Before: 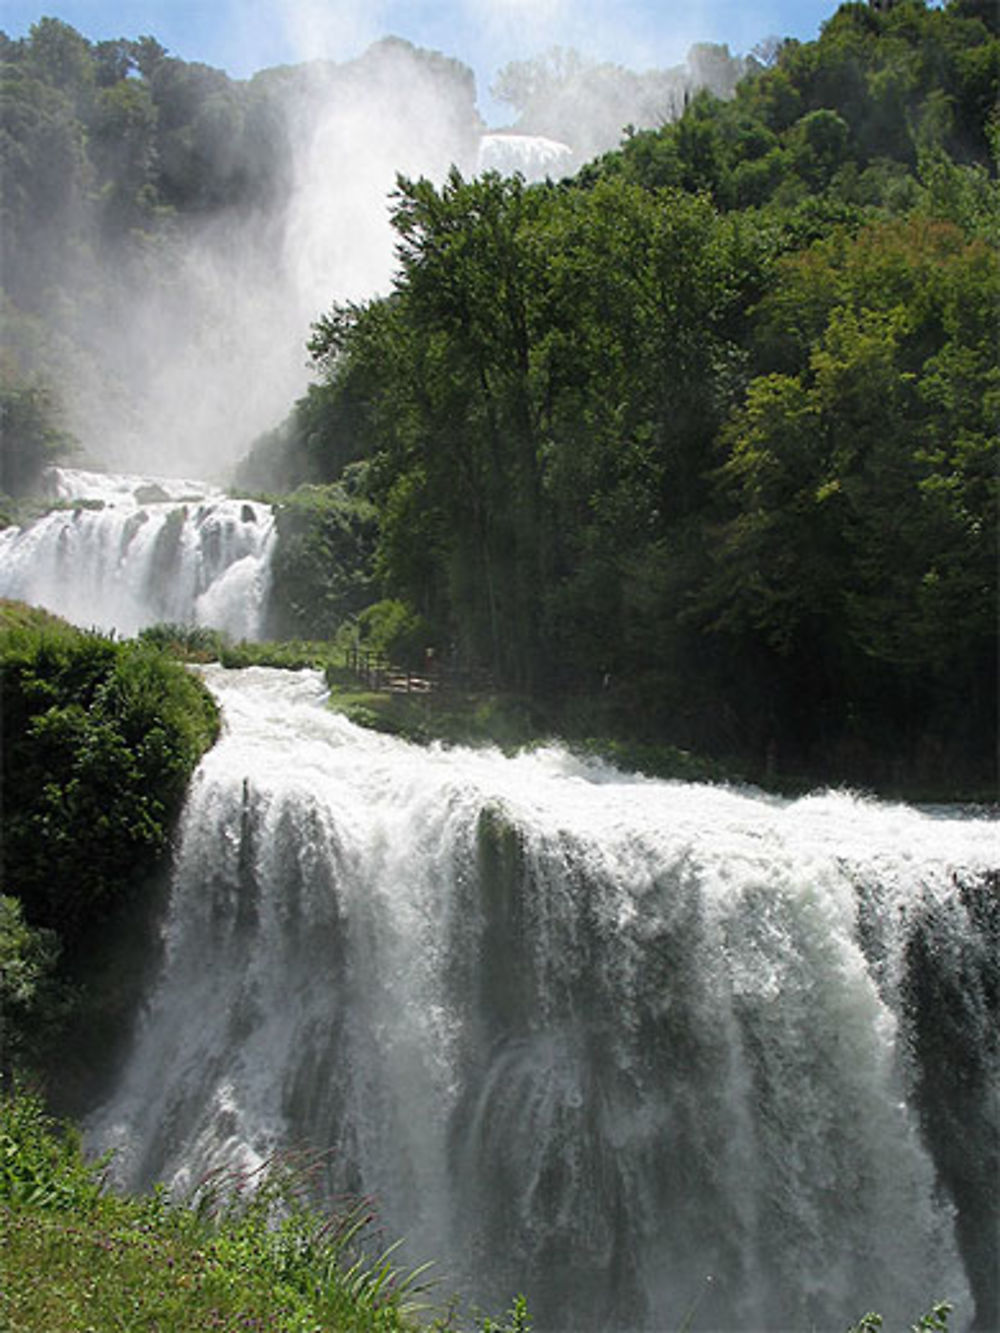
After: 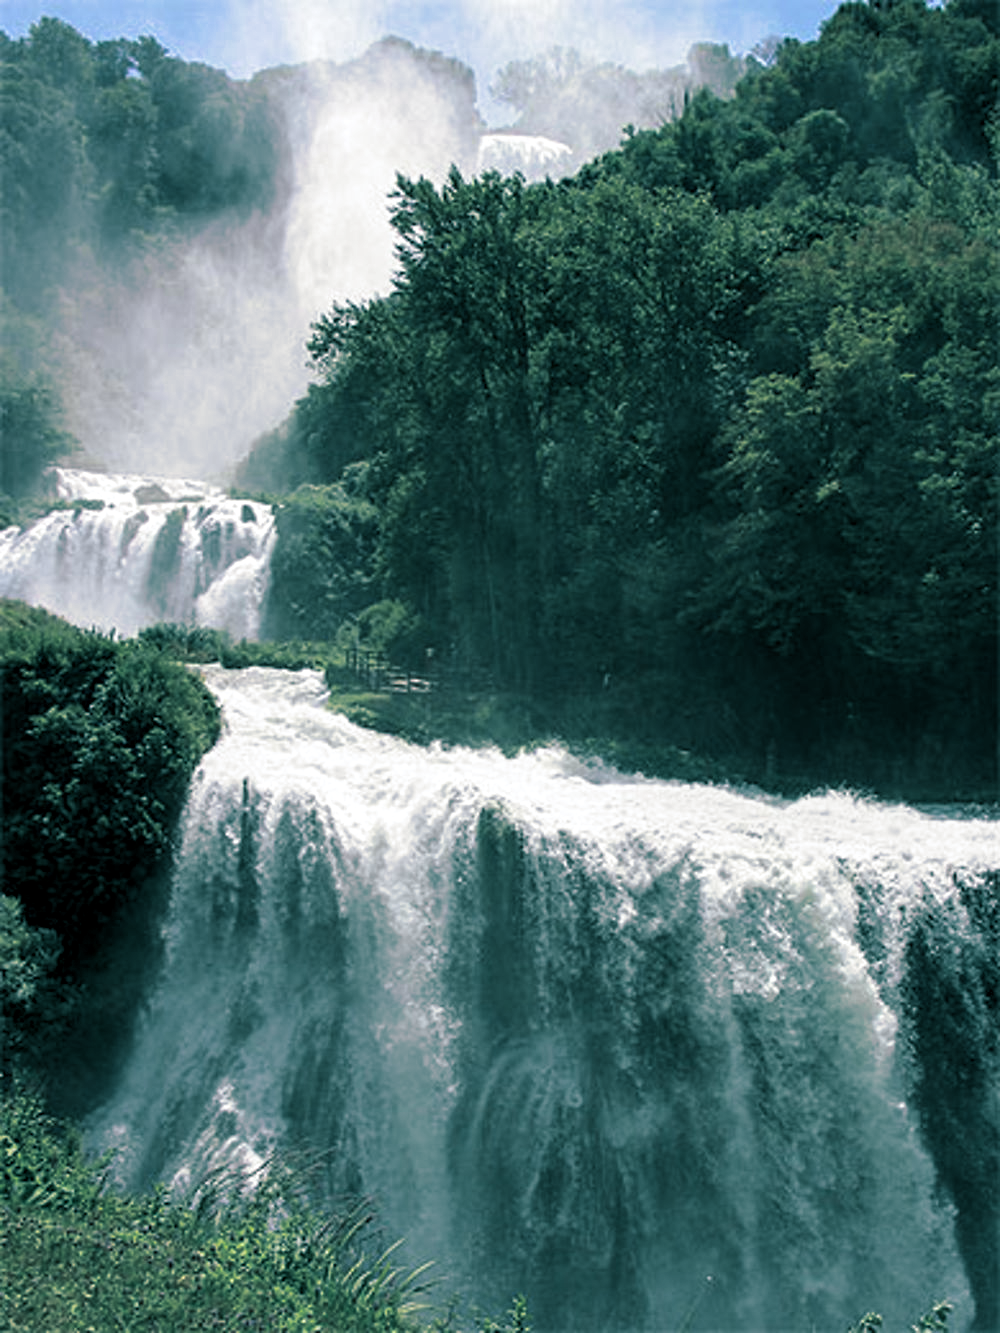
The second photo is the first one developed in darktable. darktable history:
local contrast: detail 130%
split-toning: shadows › hue 186.43°, highlights › hue 49.29°, compress 30.29%
white balance: red 0.983, blue 1.036
